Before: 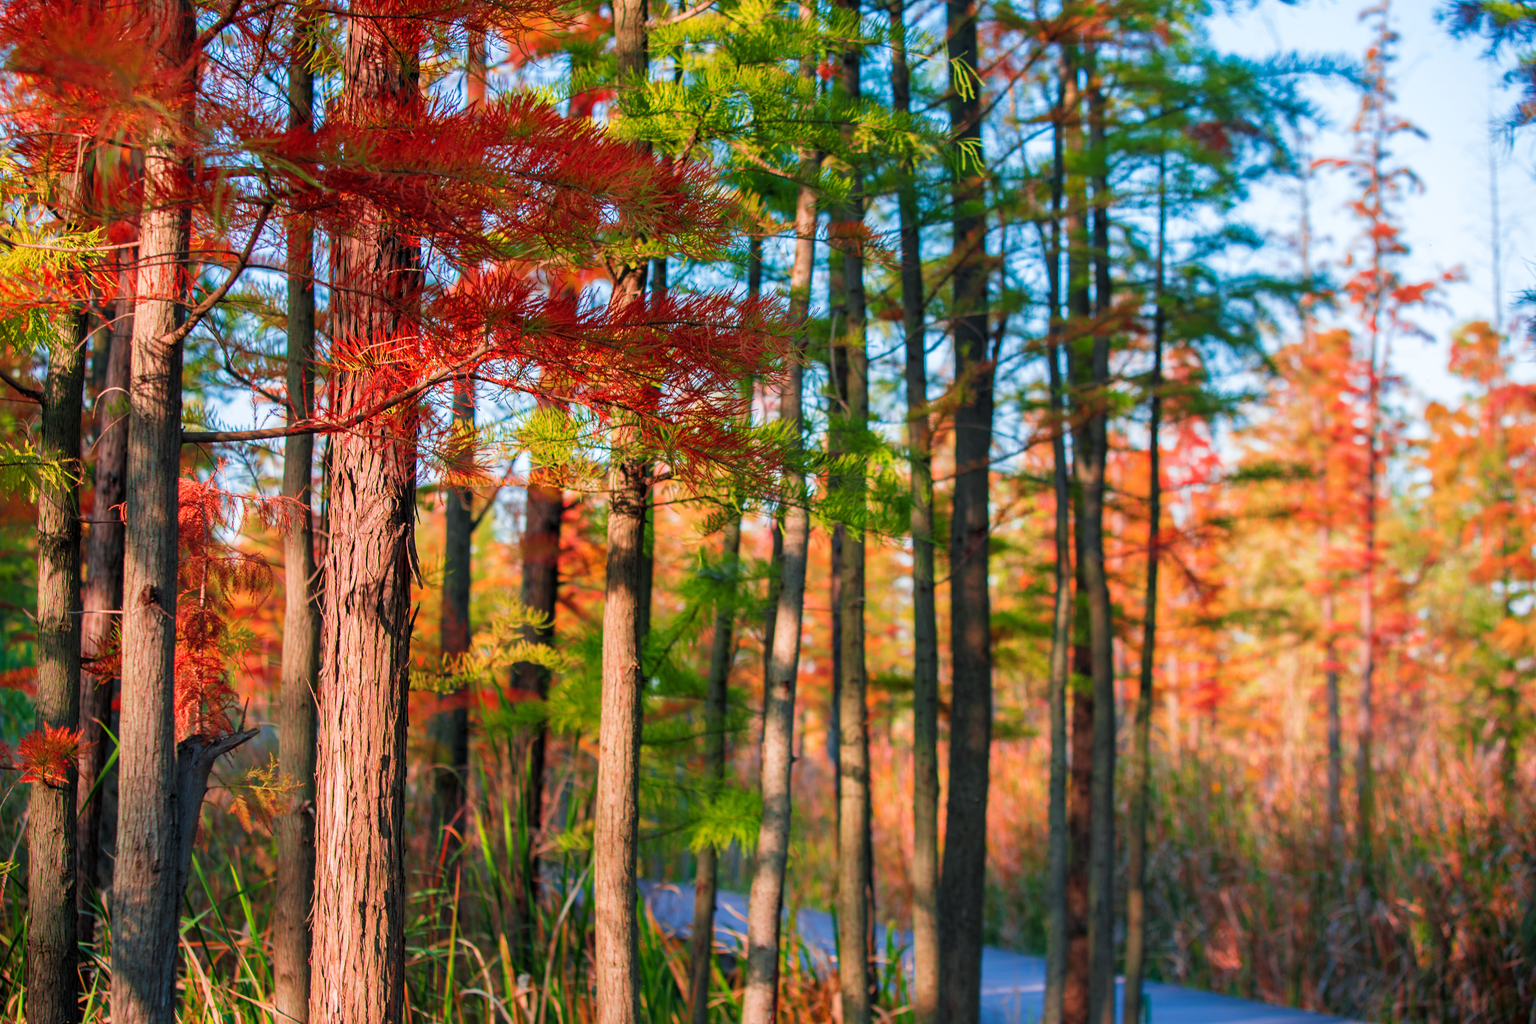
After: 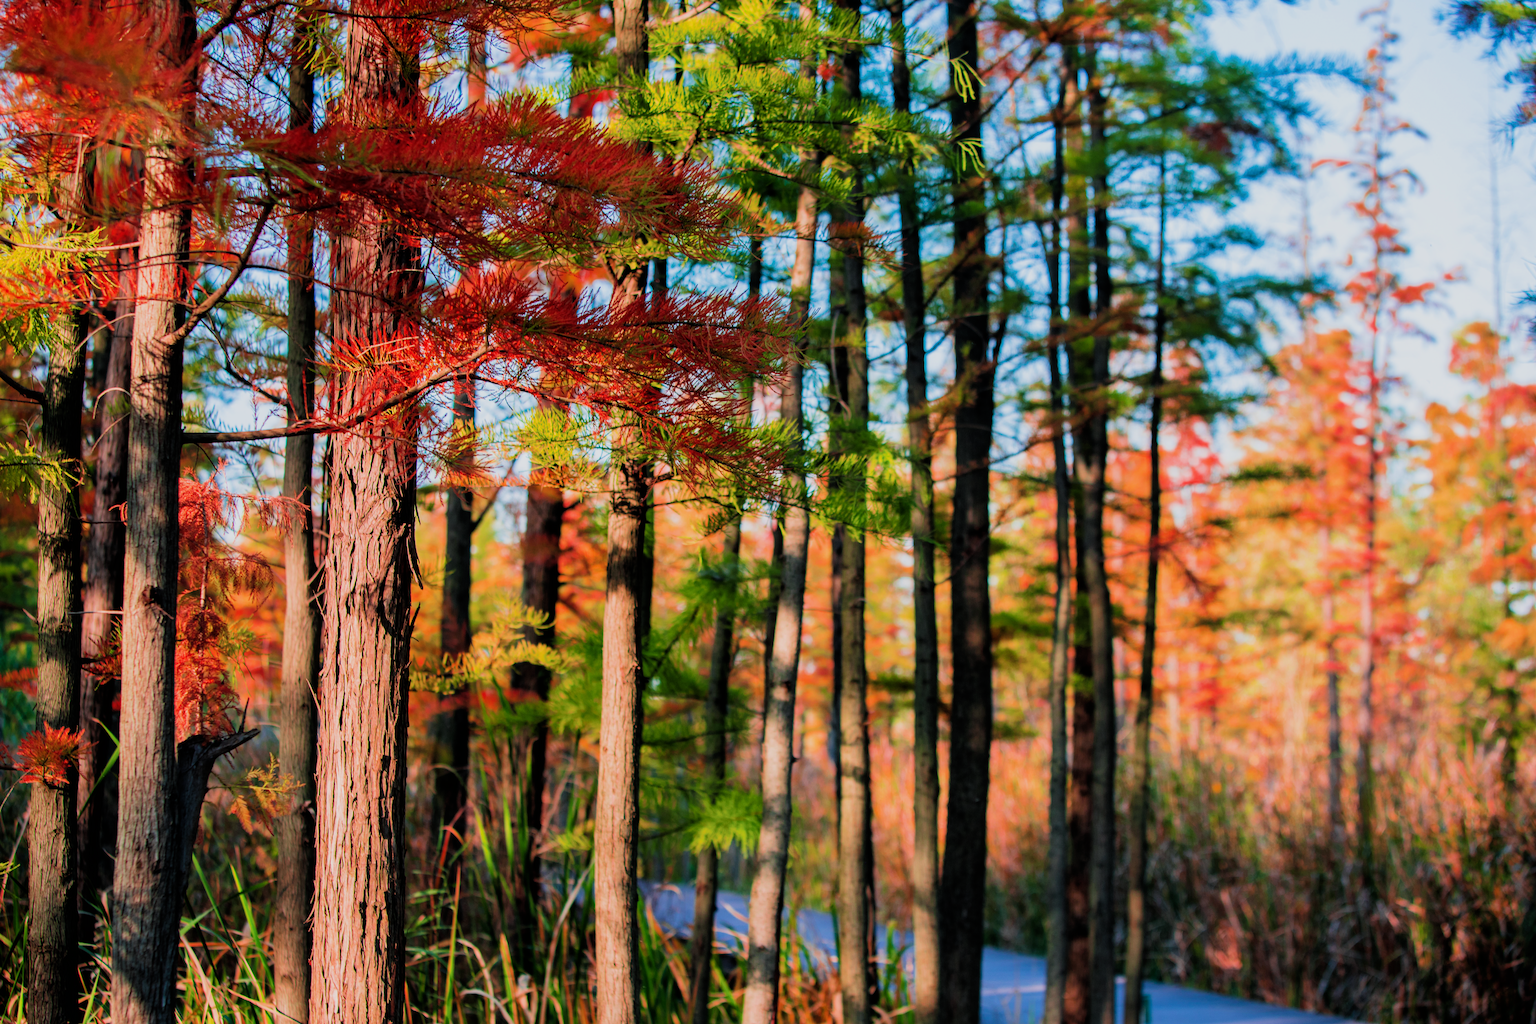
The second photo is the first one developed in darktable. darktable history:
filmic rgb: black relative exposure -7.5 EV, white relative exposure 4.99 EV, hardness 3.3, contrast 1.3
